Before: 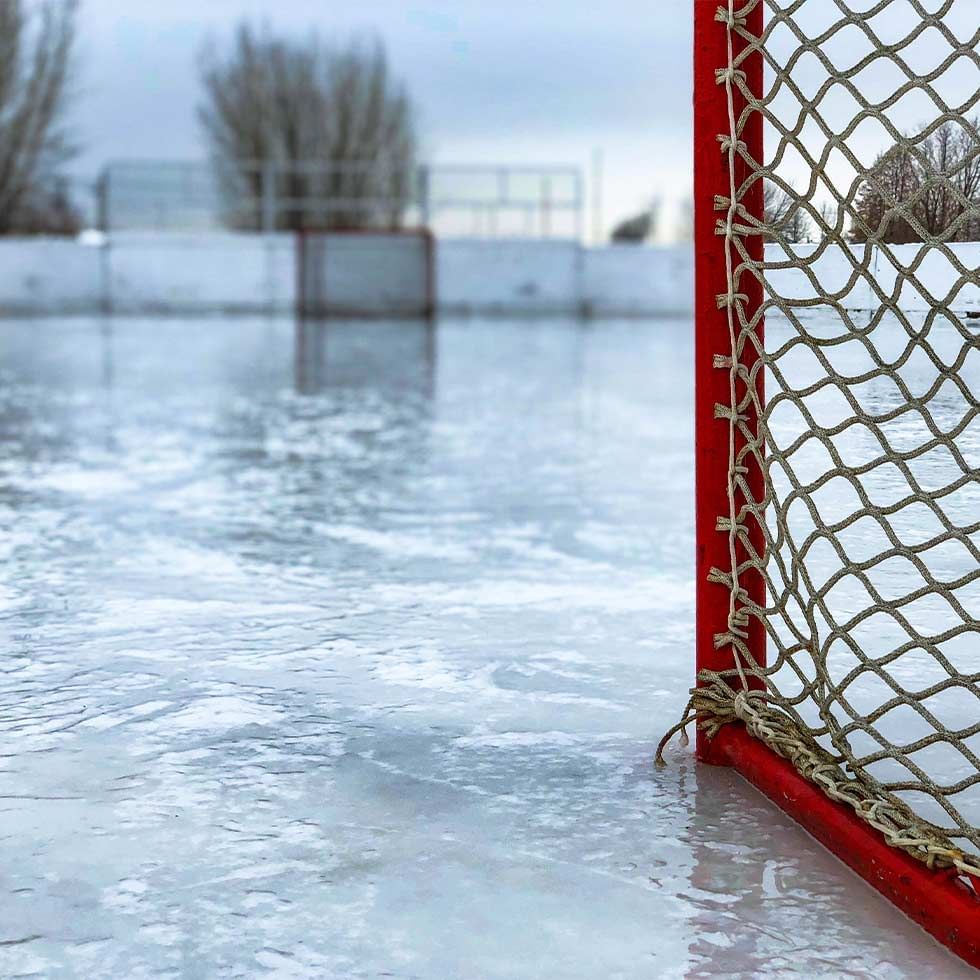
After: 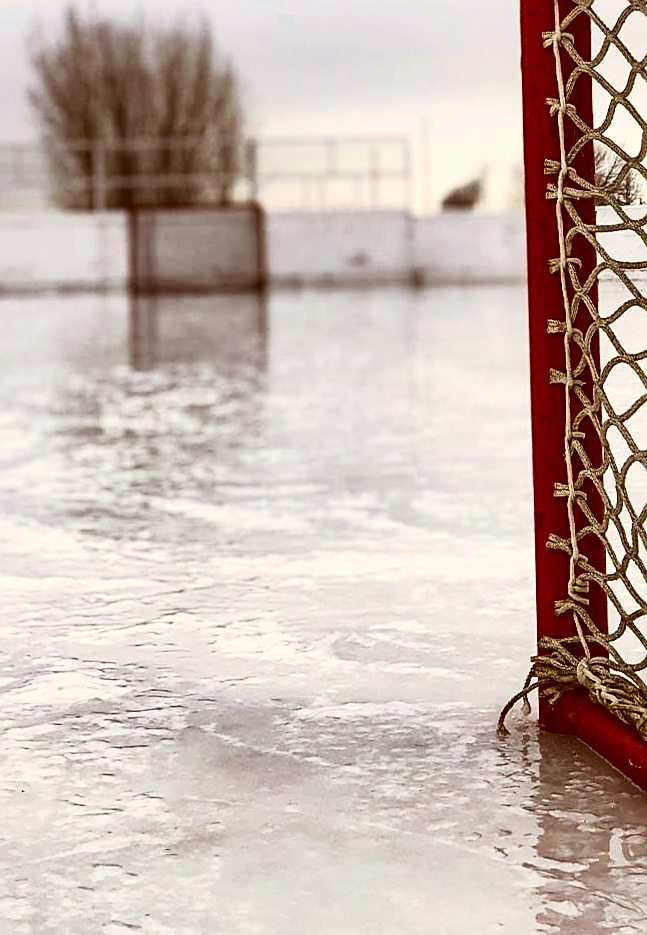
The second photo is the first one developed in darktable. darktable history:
white balance: emerald 1
color calibration: illuminant custom, x 0.373, y 0.388, temperature 4269.97 K
contrast brightness saturation: contrast 0.25, saturation -0.31
sharpen: on, module defaults
crop and rotate: left 15.754%, right 17.579%
color correction: highlights a* 1.12, highlights b* 24.26, shadows a* 15.58, shadows b* 24.26
rotate and perspective: rotation -1.32°, lens shift (horizontal) -0.031, crop left 0.015, crop right 0.985, crop top 0.047, crop bottom 0.982
